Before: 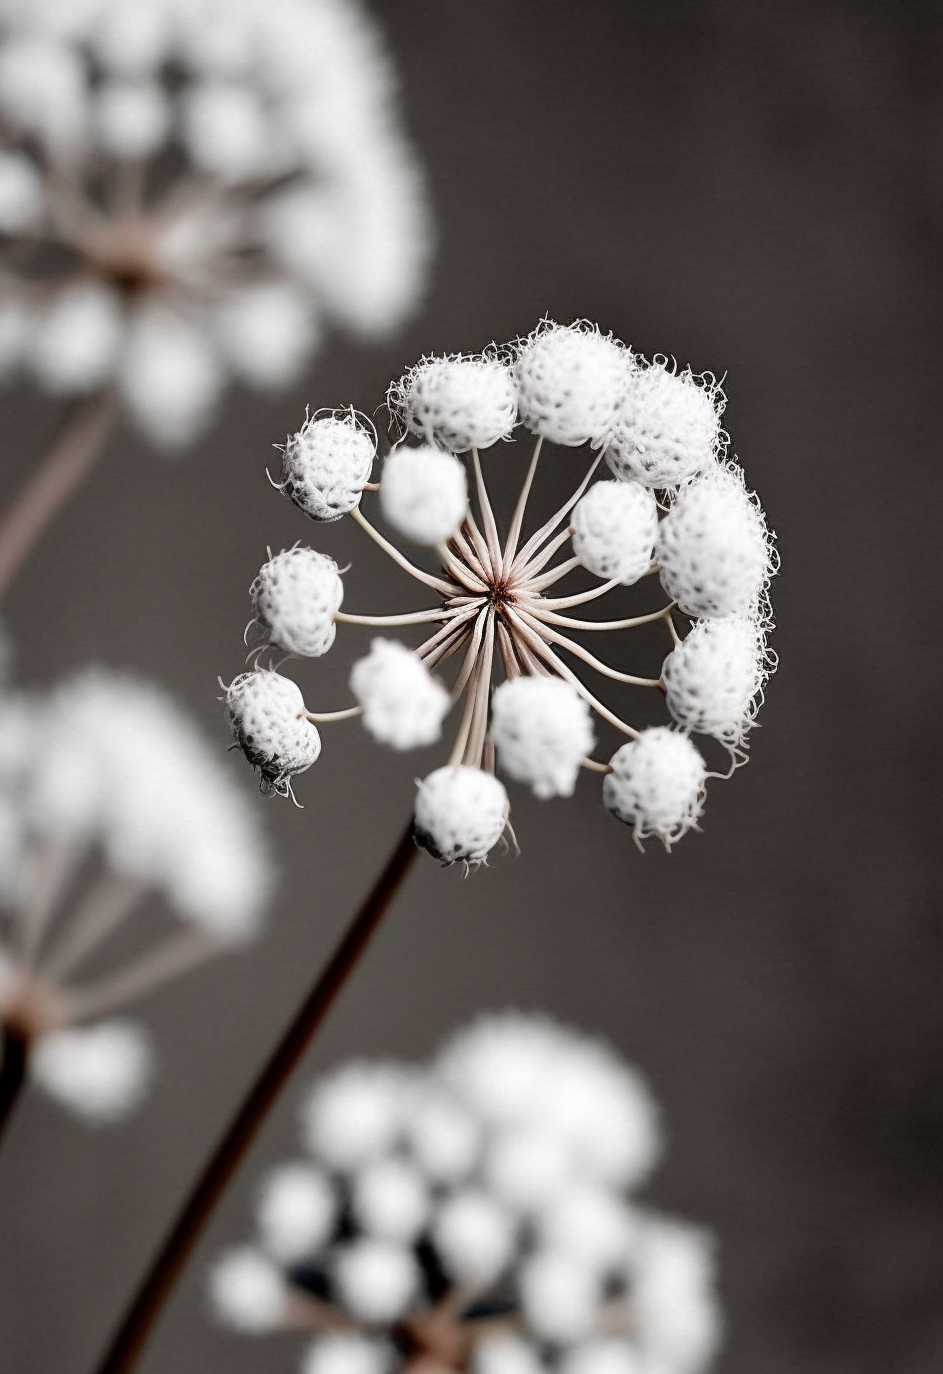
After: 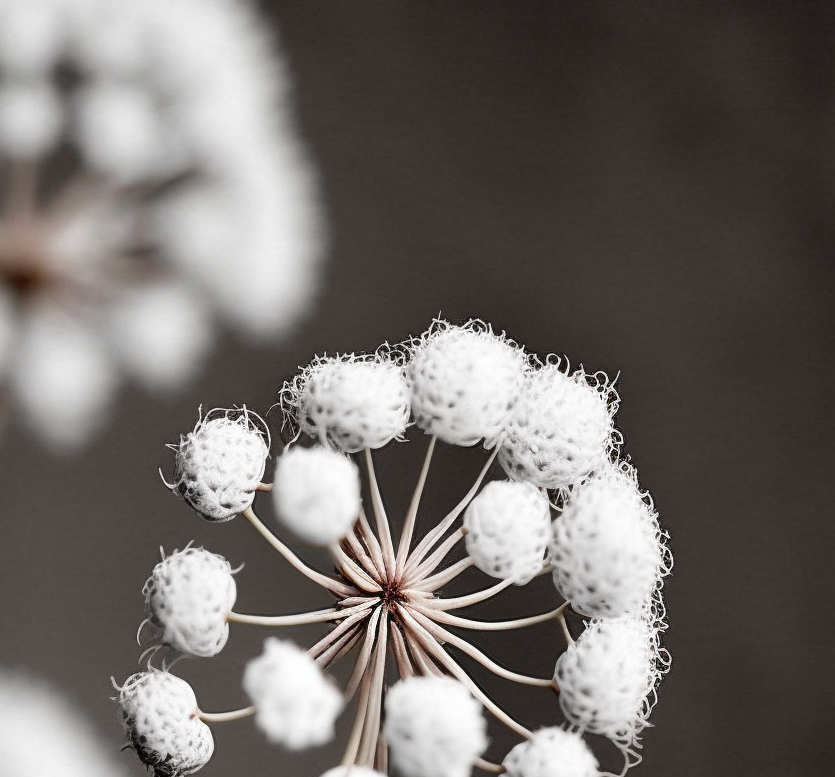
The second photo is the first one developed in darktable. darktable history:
crop and rotate: left 11.372%, bottom 43.429%
